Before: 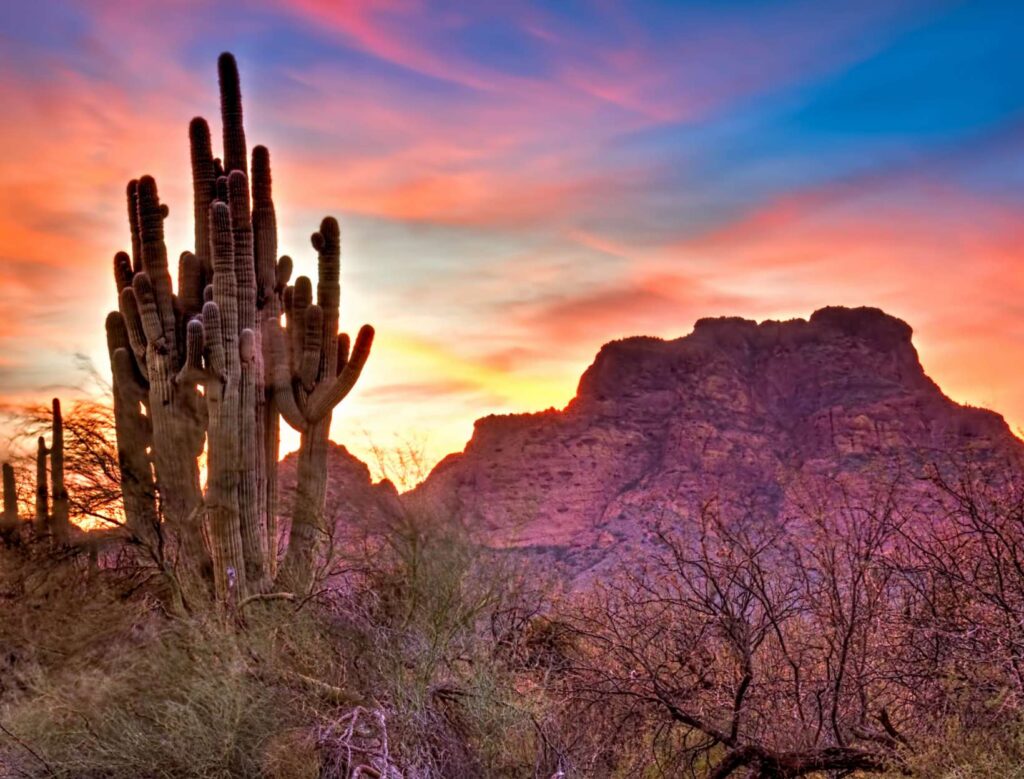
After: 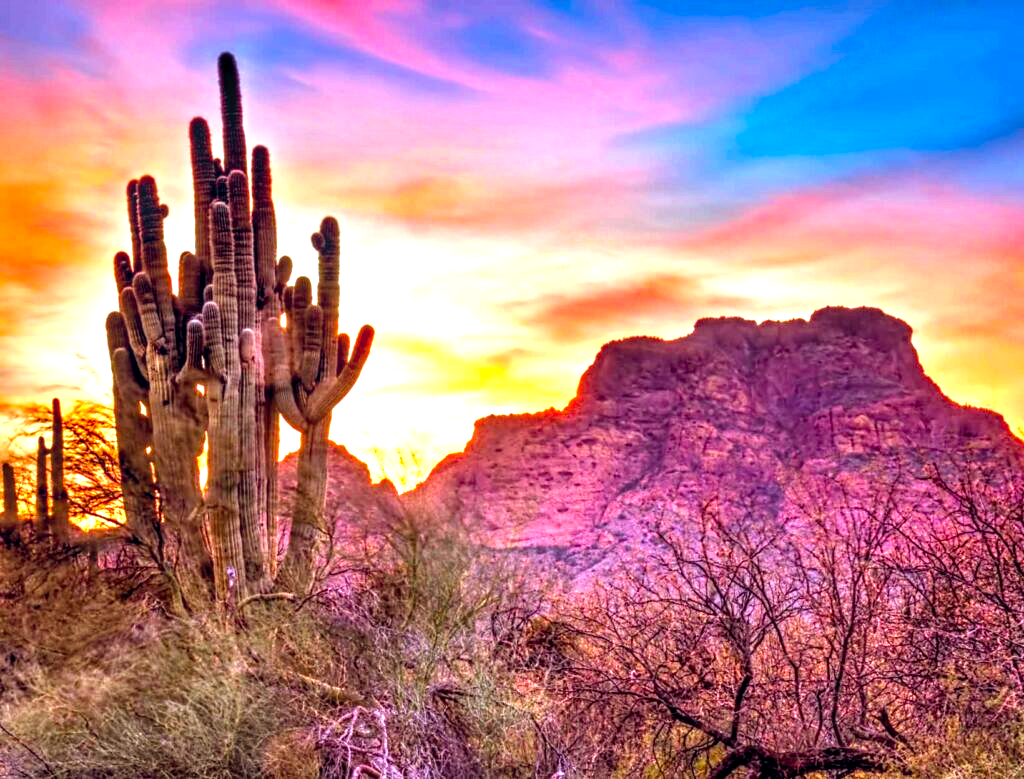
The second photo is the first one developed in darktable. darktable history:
exposure: black level correction 0, exposure 1.106 EV, compensate highlight preservation false
color balance rgb: global offset › chroma 0.132%, global offset › hue 253.75°, perceptual saturation grading › global saturation 35.886%, global vibrance 14.344%
local contrast: detail 150%
